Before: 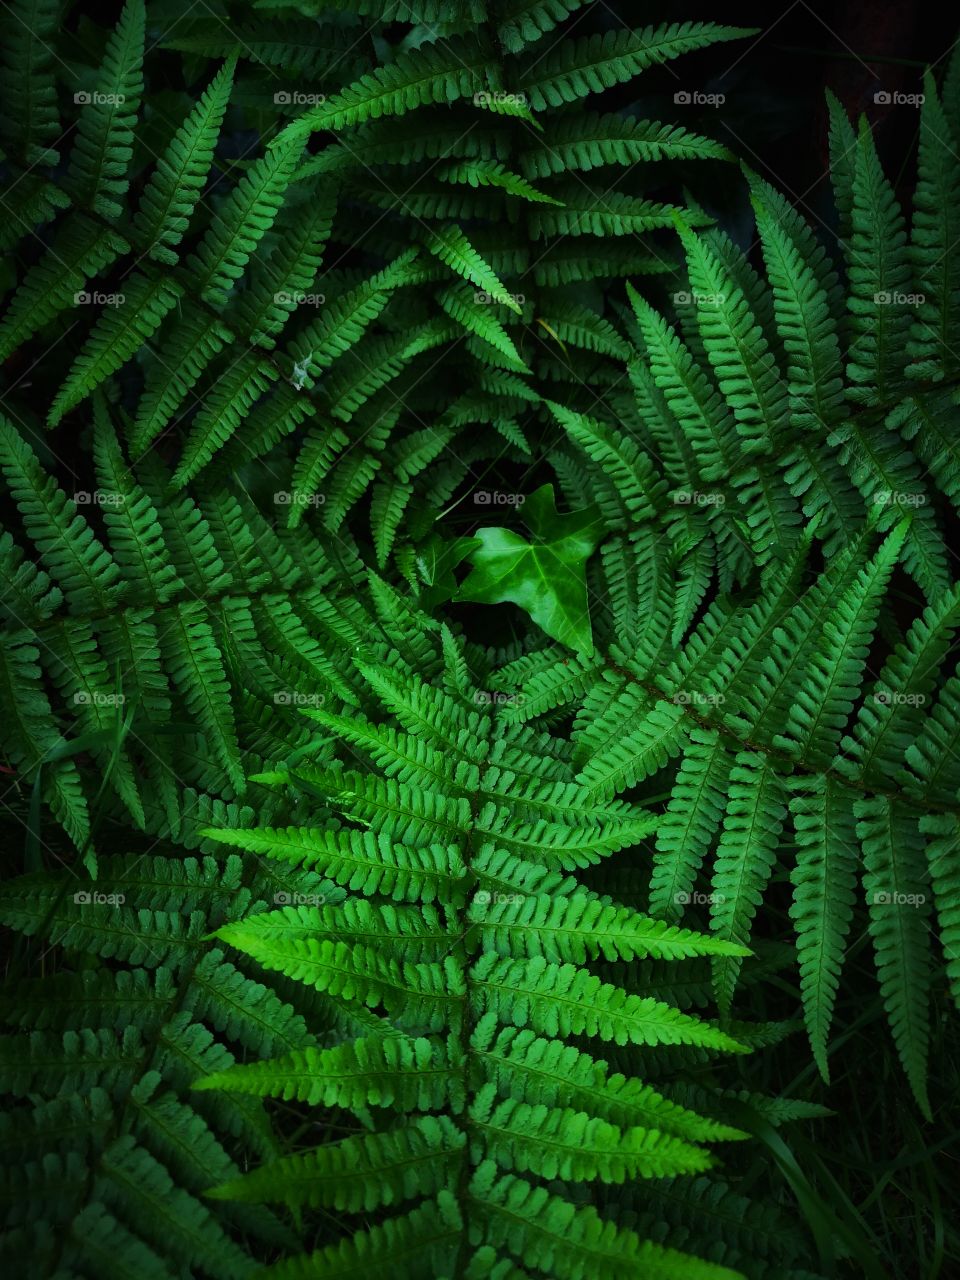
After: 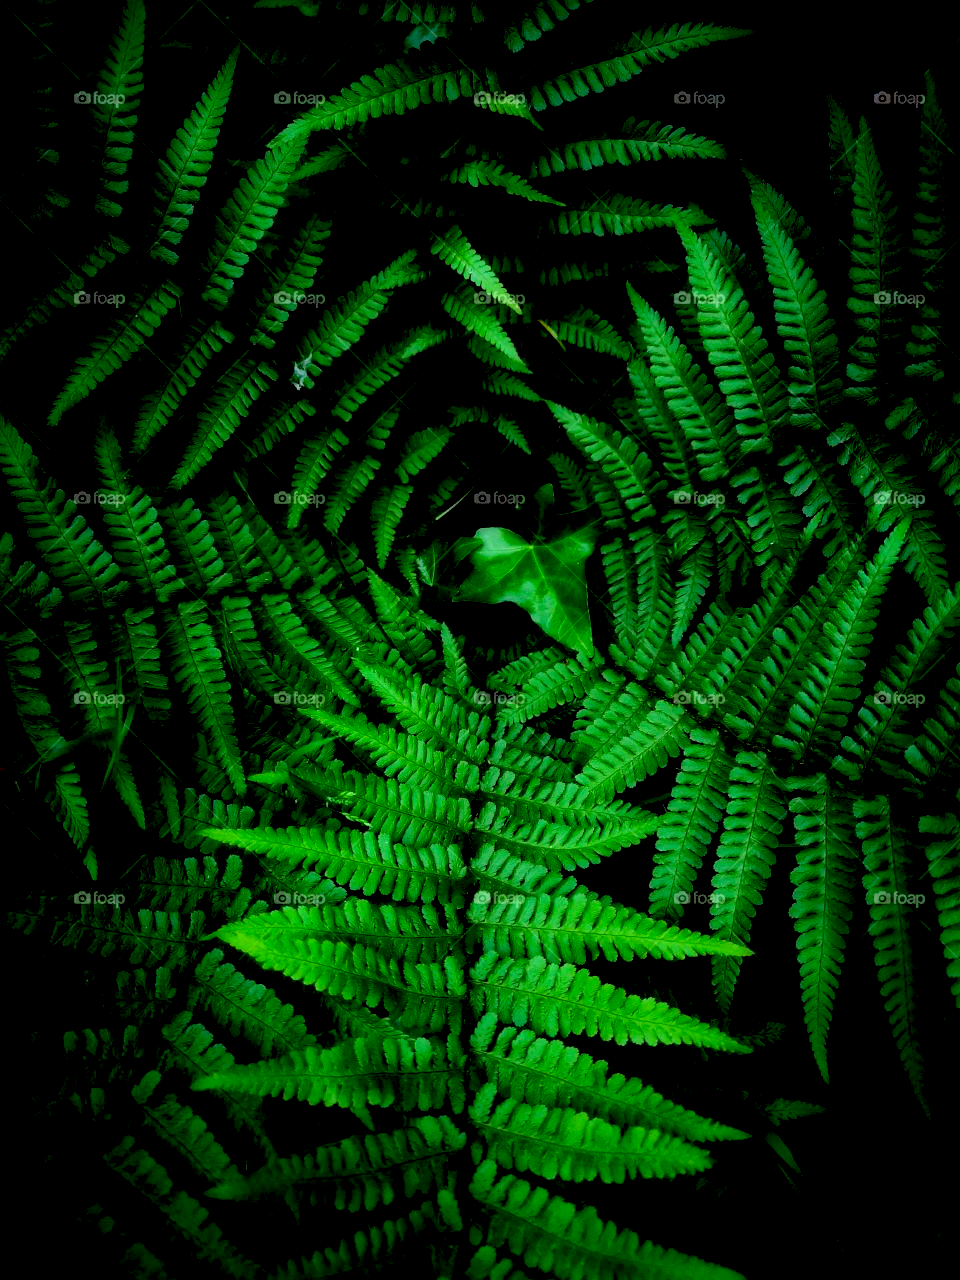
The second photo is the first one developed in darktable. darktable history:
exposure: black level correction 0.032, exposure 0.309 EV, compensate highlight preservation false
